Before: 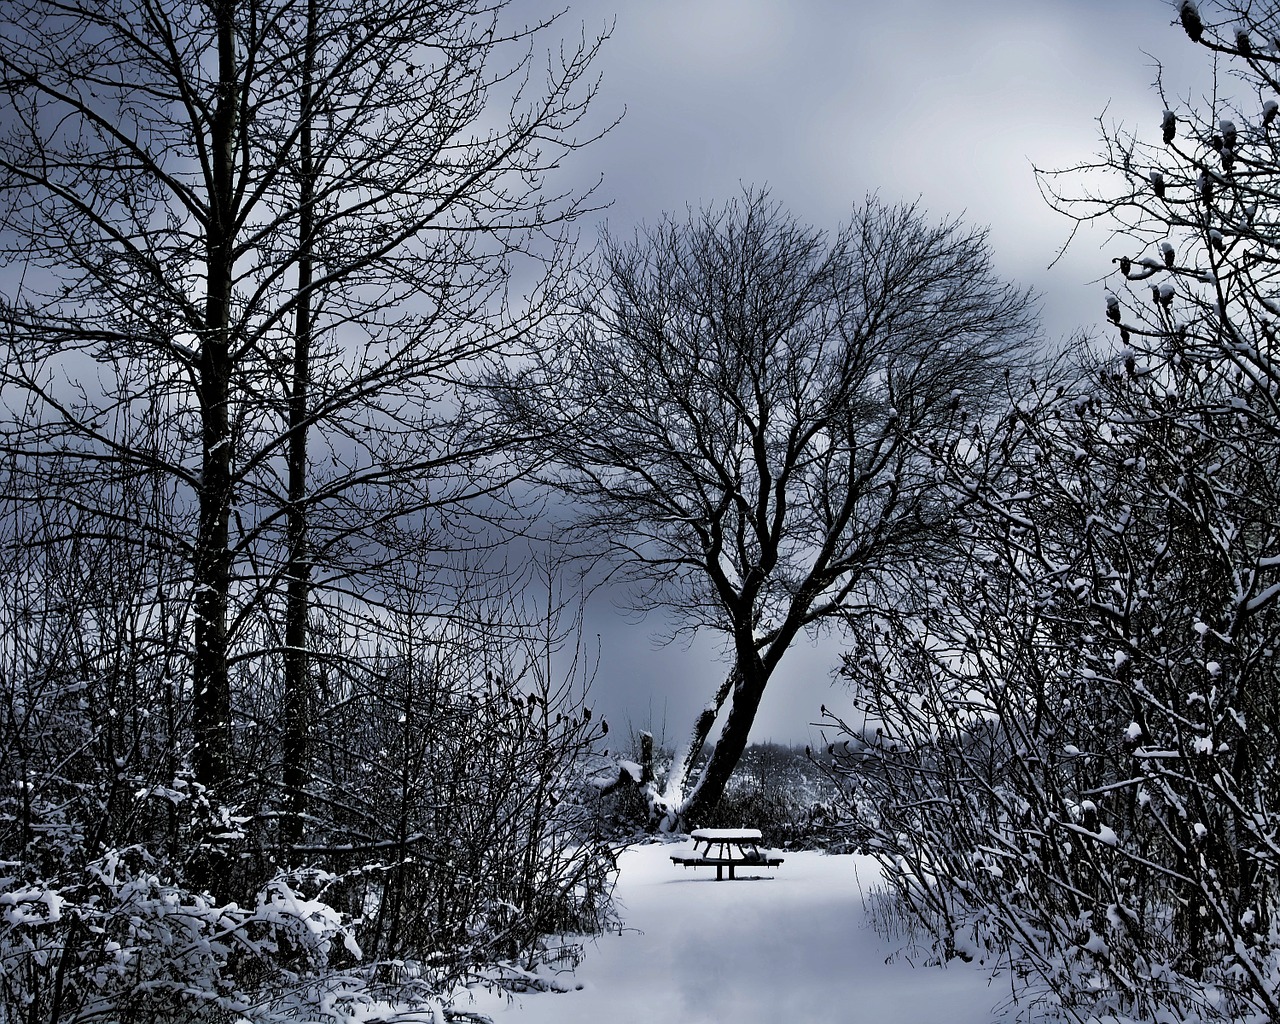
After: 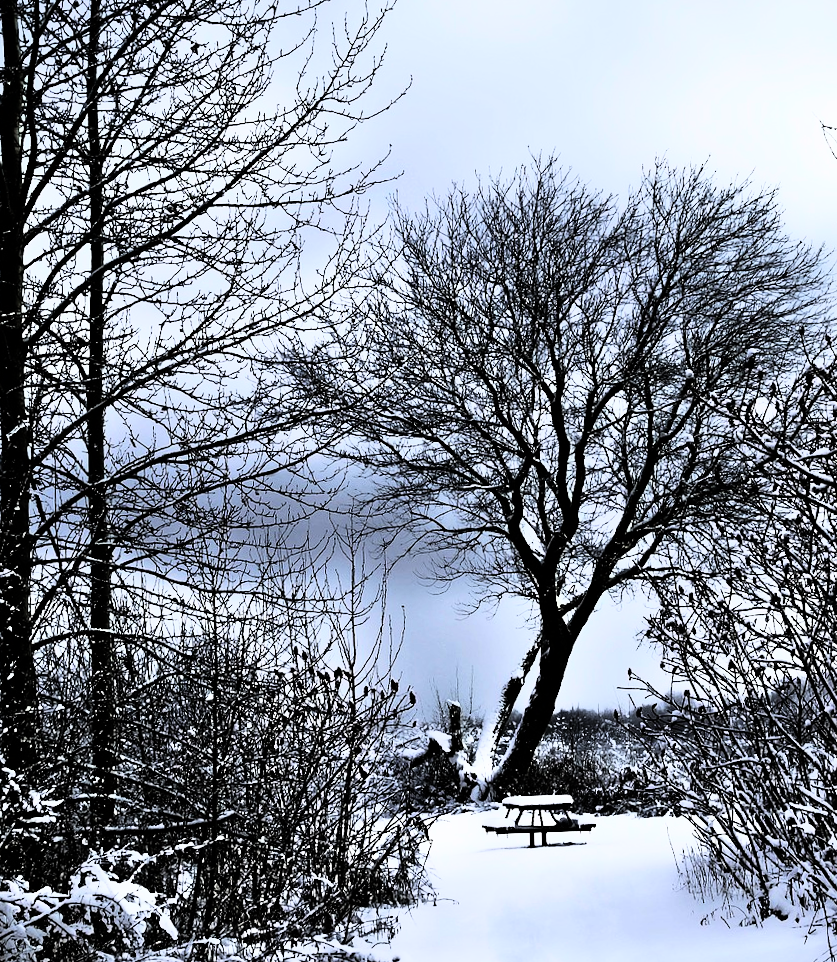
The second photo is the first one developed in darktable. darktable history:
rgb curve: curves: ch0 [(0, 0) (0.21, 0.15) (0.24, 0.21) (0.5, 0.75) (0.75, 0.96) (0.89, 0.99) (1, 1)]; ch1 [(0, 0.02) (0.21, 0.13) (0.25, 0.2) (0.5, 0.67) (0.75, 0.9) (0.89, 0.97) (1, 1)]; ch2 [(0, 0.02) (0.21, 0.13) (0.25, 0.2) (0.5, 0.67) (0.75, 0.9) (0.89, 0.97) (1, 1)], compensate middle gray true
rotate and perspective: rotation -2°, crop left 0.022, crop right 0.978, crop top 0.049, crop bottom 0.951
crop and rotate: left 15.055%, right 18.278%
